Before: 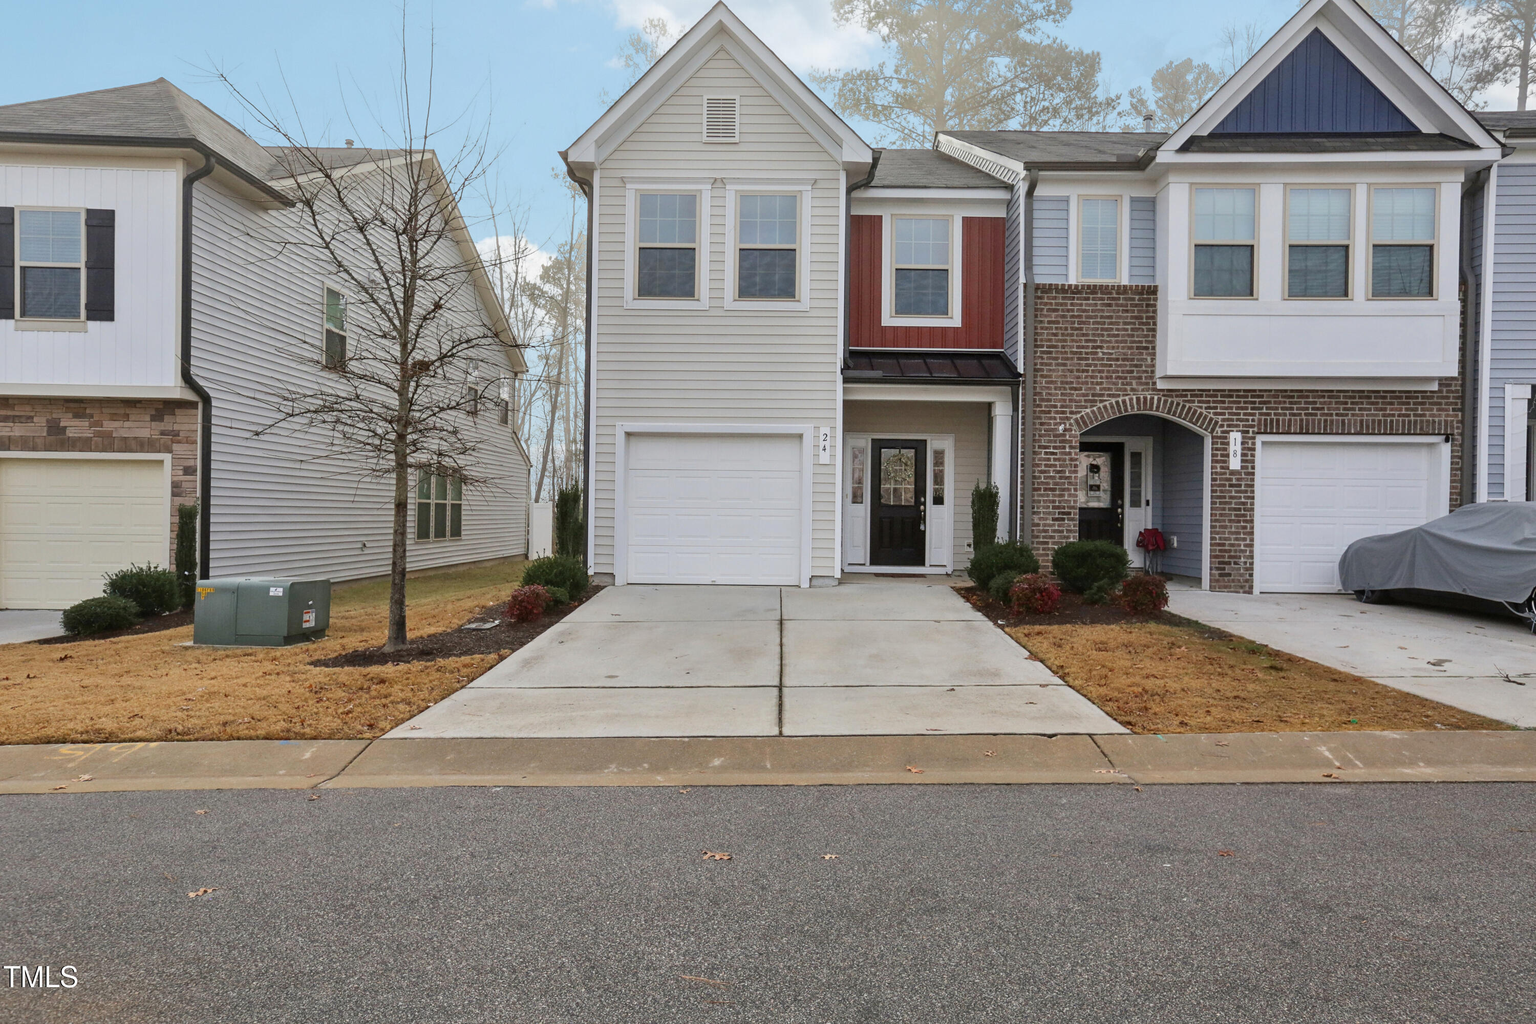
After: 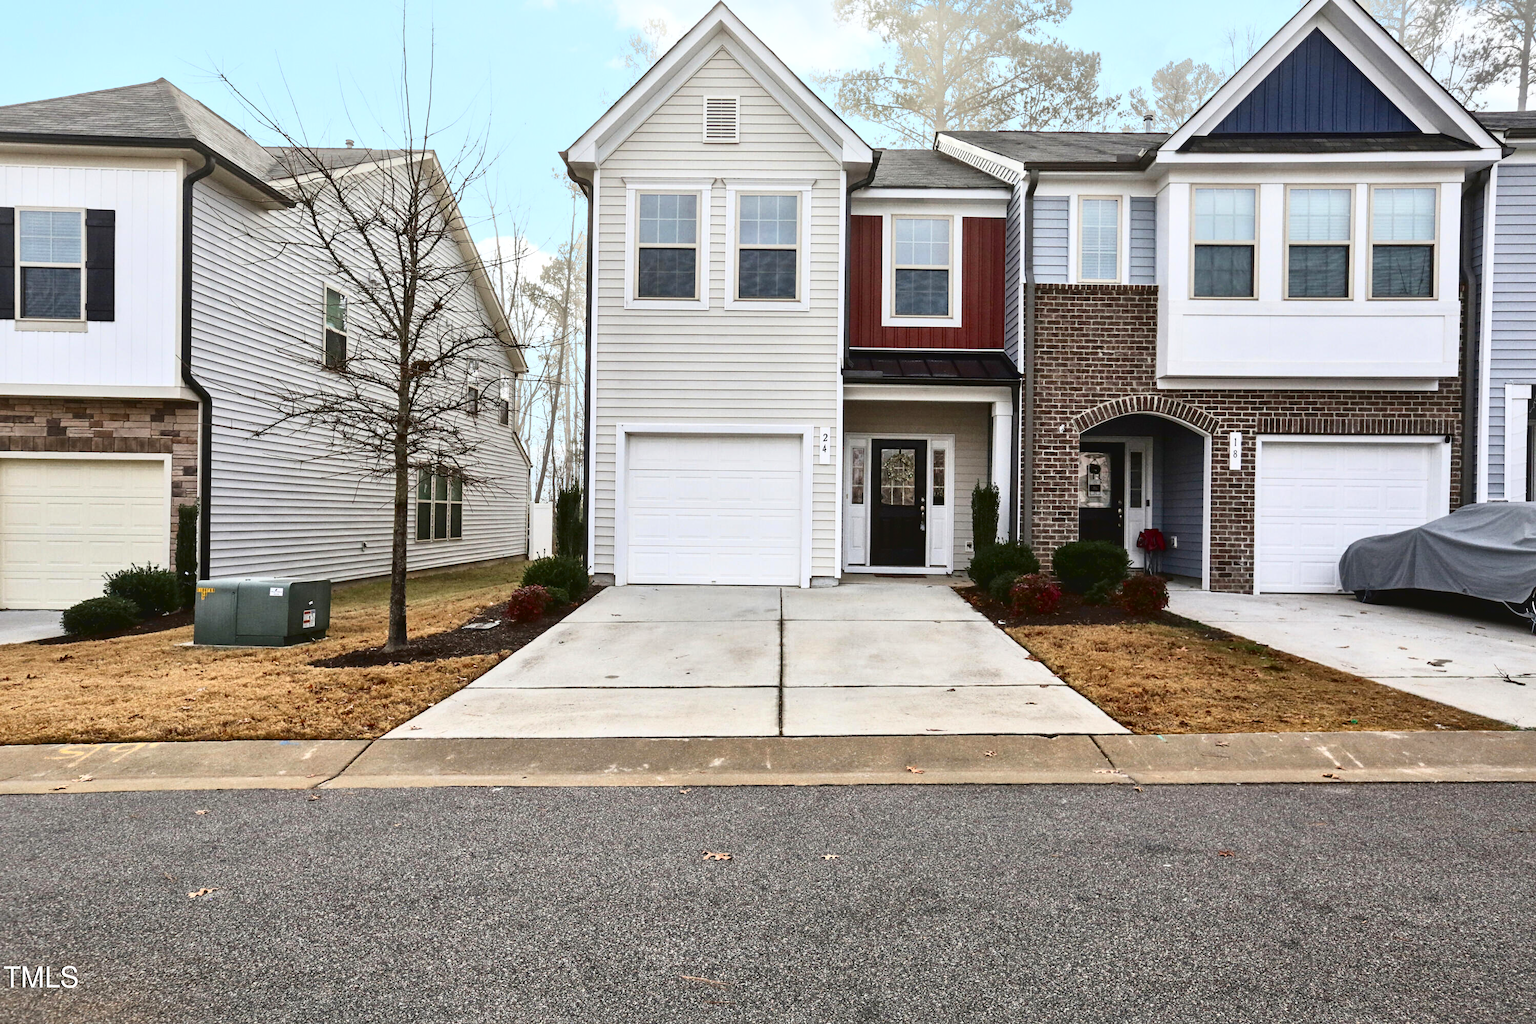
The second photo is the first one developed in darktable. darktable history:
contrast brightness saturation: contrast 0.146, brightness -0.008, saturation 0.105
tone curve: curves: ch0 [(0, 0) (0.003, 0.063) (0.011, 0.063) (0.025, 0.063) (0.044, 0.066) (0.069, 0.071) (0.1, 0.09) (0.136, 0.116) (0.177, 0.144) (0.224, 0.192) (0.277, 0.246) (0.335, 0.311) (0.399, 0.399) (0.468, 0.49) (0.543, 0.589) (0.623, 0.709) (0.709, 0.827) (0.801, 0.918) (0.898, 0.969) (1, 1)], color space Lab, independent channels, preserve colors none
local contrast: mode bilateral grid, contrast 20, coarseness 51, detail 132%, midtone range 0.2
